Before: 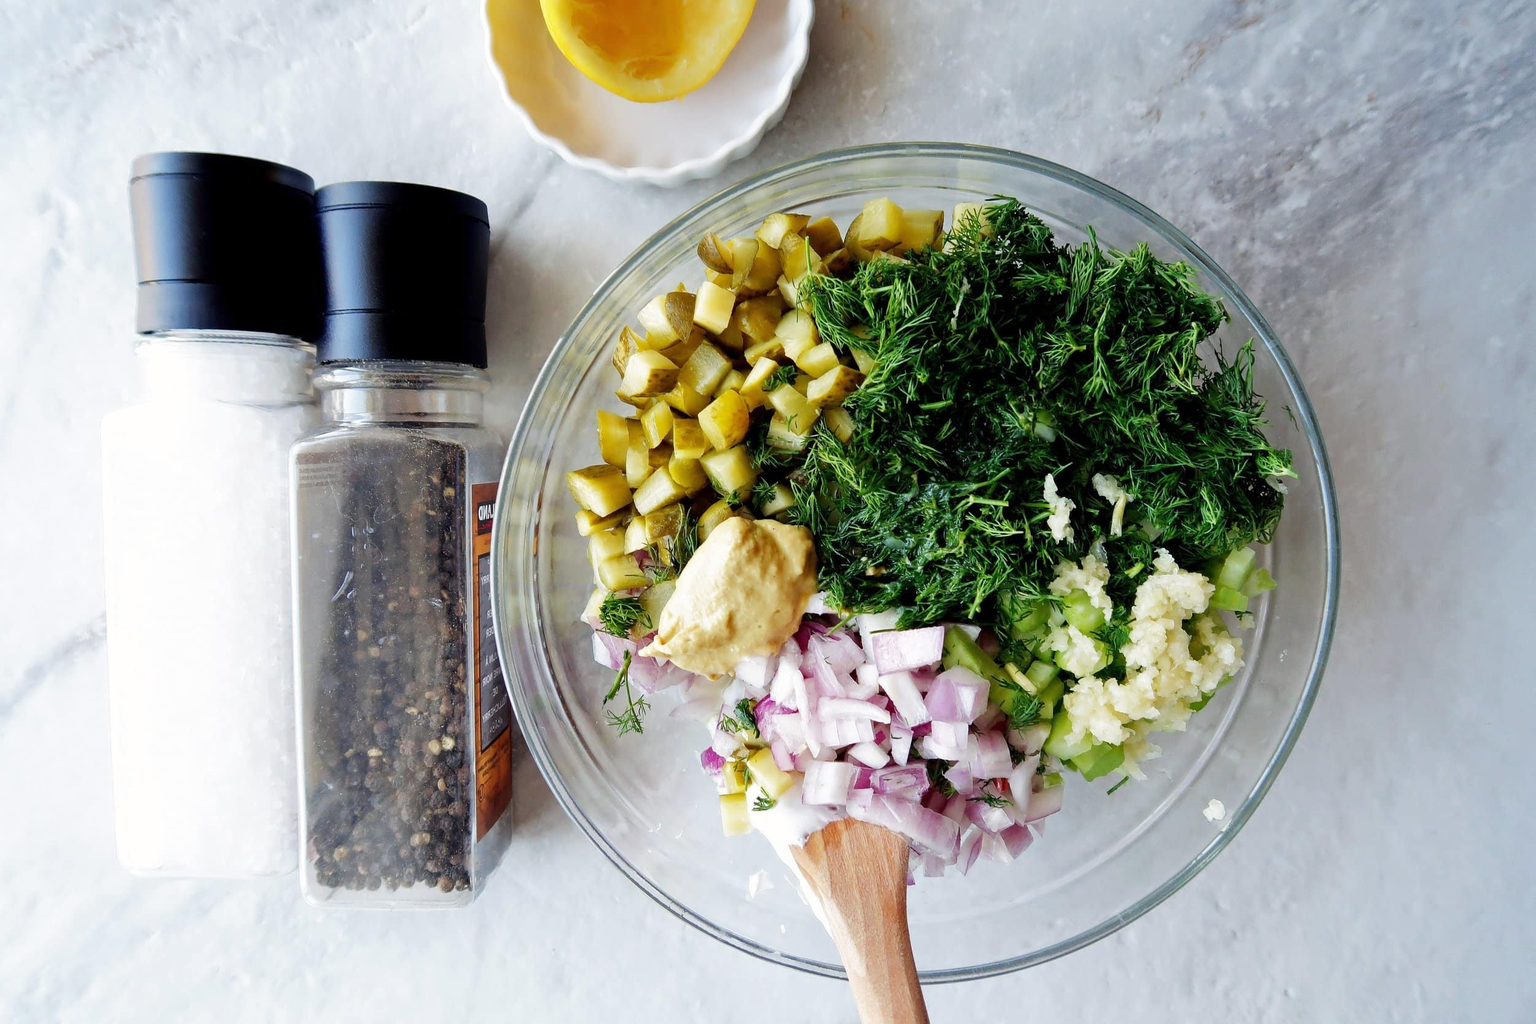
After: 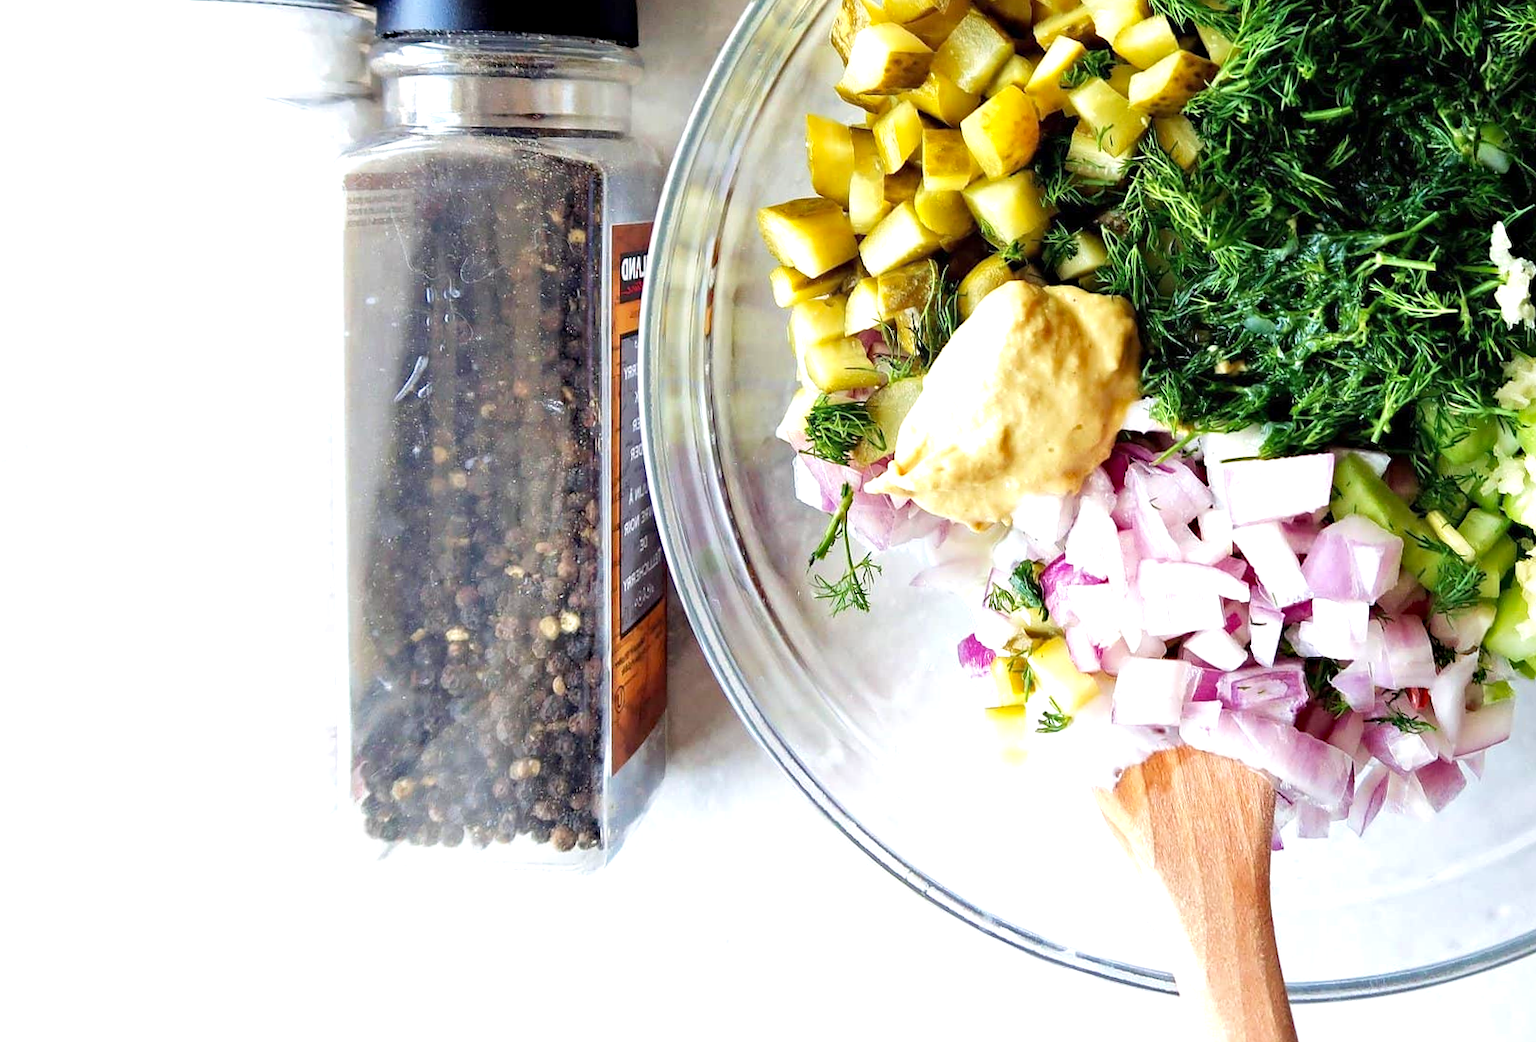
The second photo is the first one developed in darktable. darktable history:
velvia: strength 14.41%
crop and rotate: angle -0.826°, left 3.846%, top 32.232%, right 29.625%
exposure: exposure 0.643 EV, compensate highlight preservation false
haze removal: compatibility mode true, adaptive false
